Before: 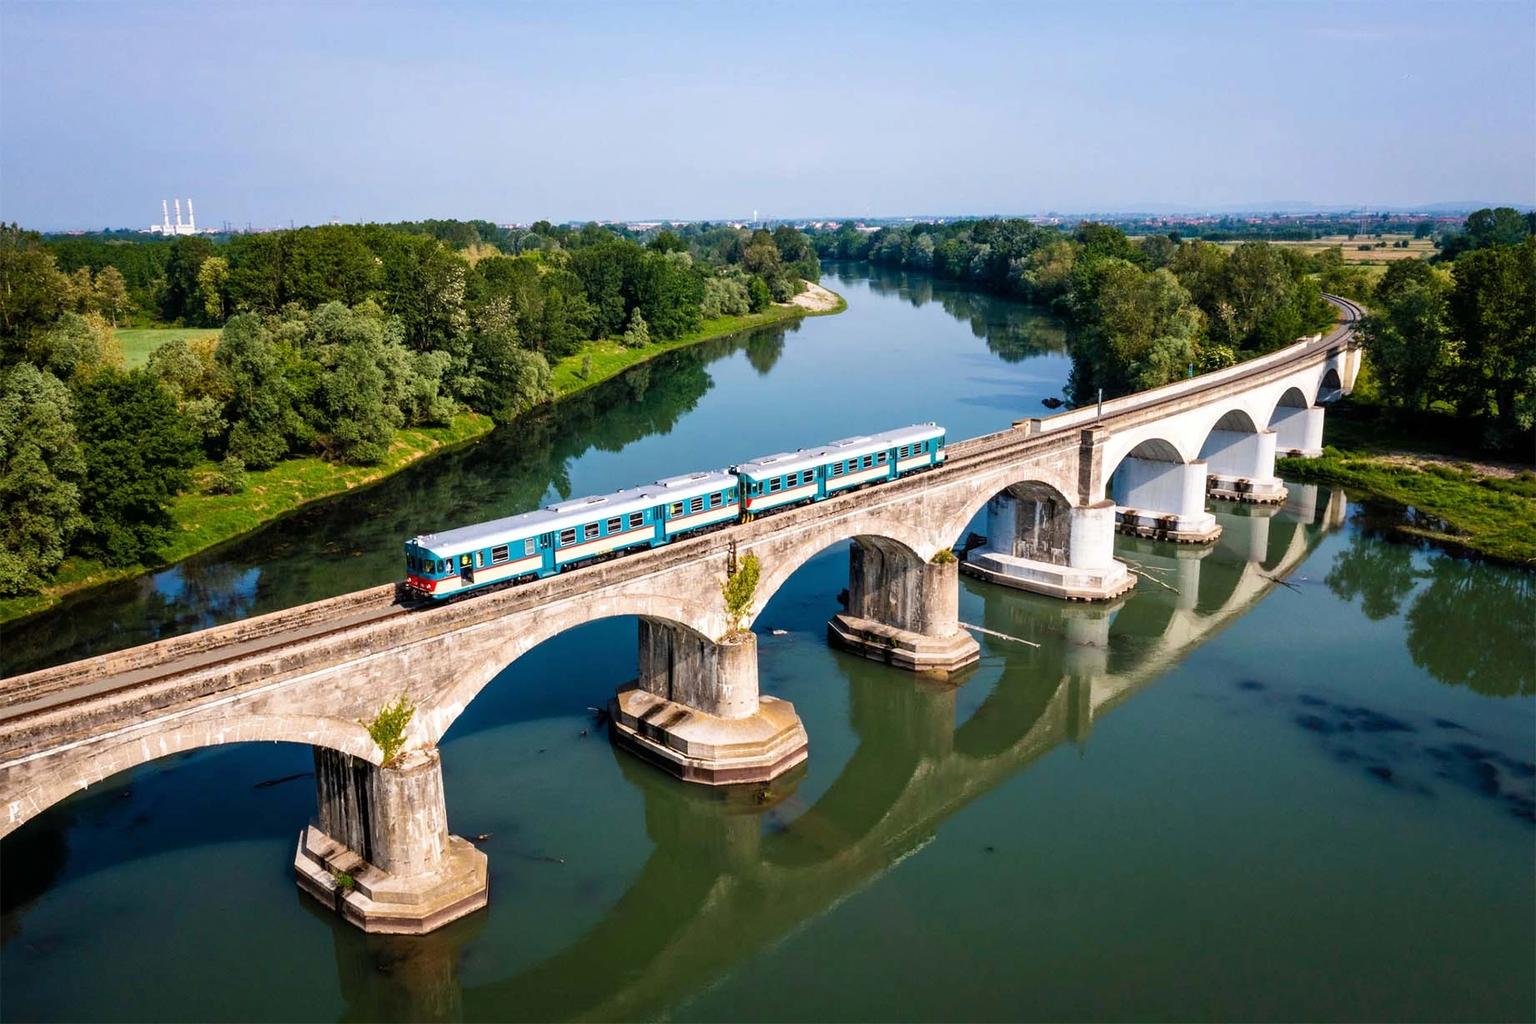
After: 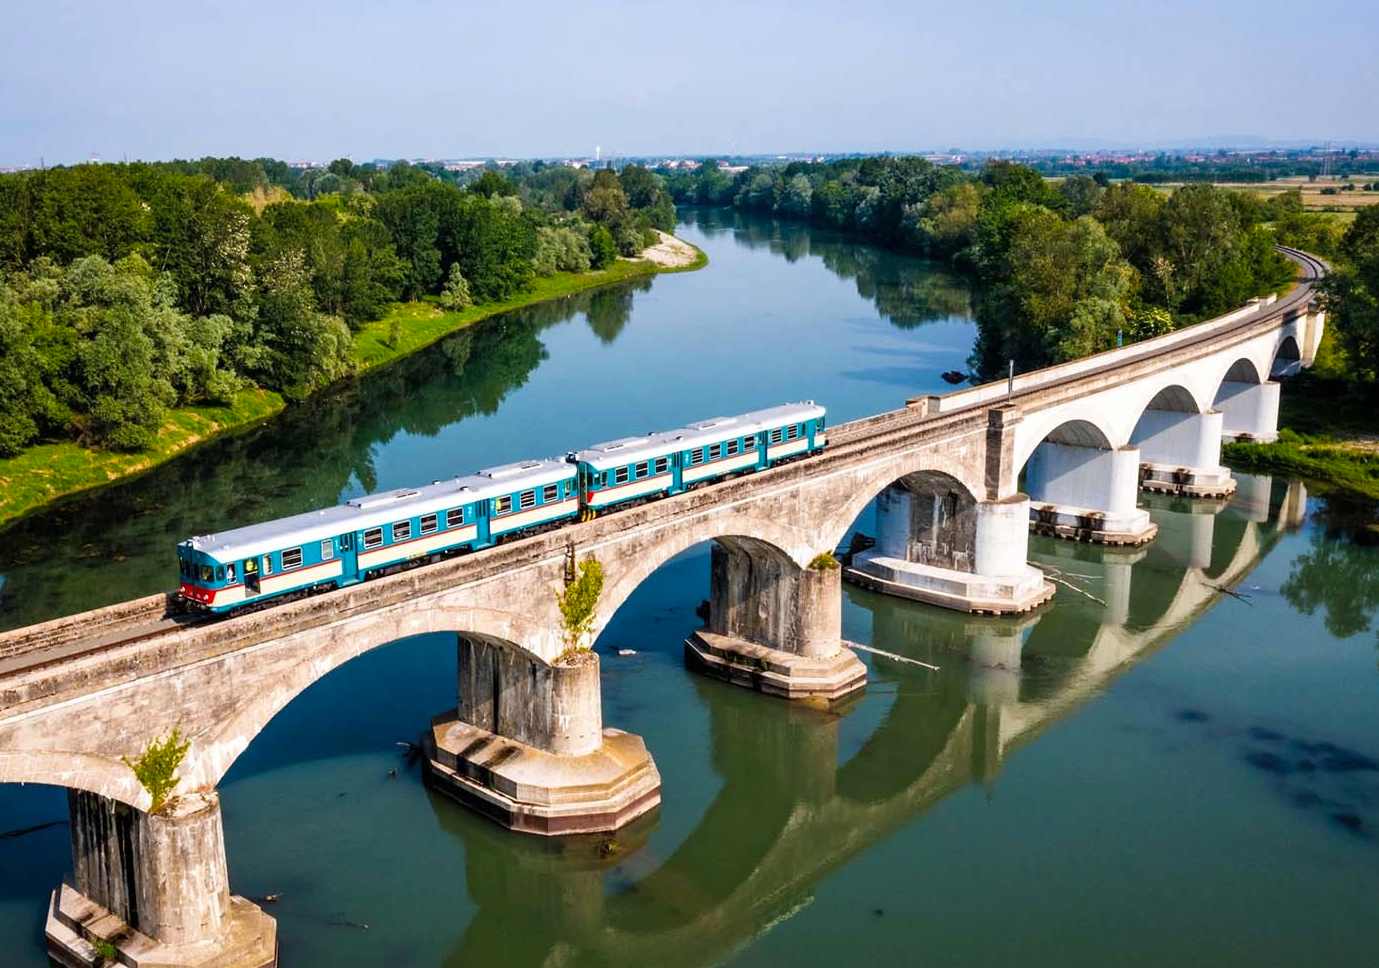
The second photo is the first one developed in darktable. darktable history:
color balance rgb: shadows fall-off 101%, linear chroma grading › mid-tones 7.63%, perceptual saturation grading › mid-tones 11.68%, mask middle-gray fulcrum 22.45%, global vibrance 10.11%, saturation formula JzAzBz (2021)
crop: left 16.768%, top 8.653%, right 8.362%, bottom 12.485%
